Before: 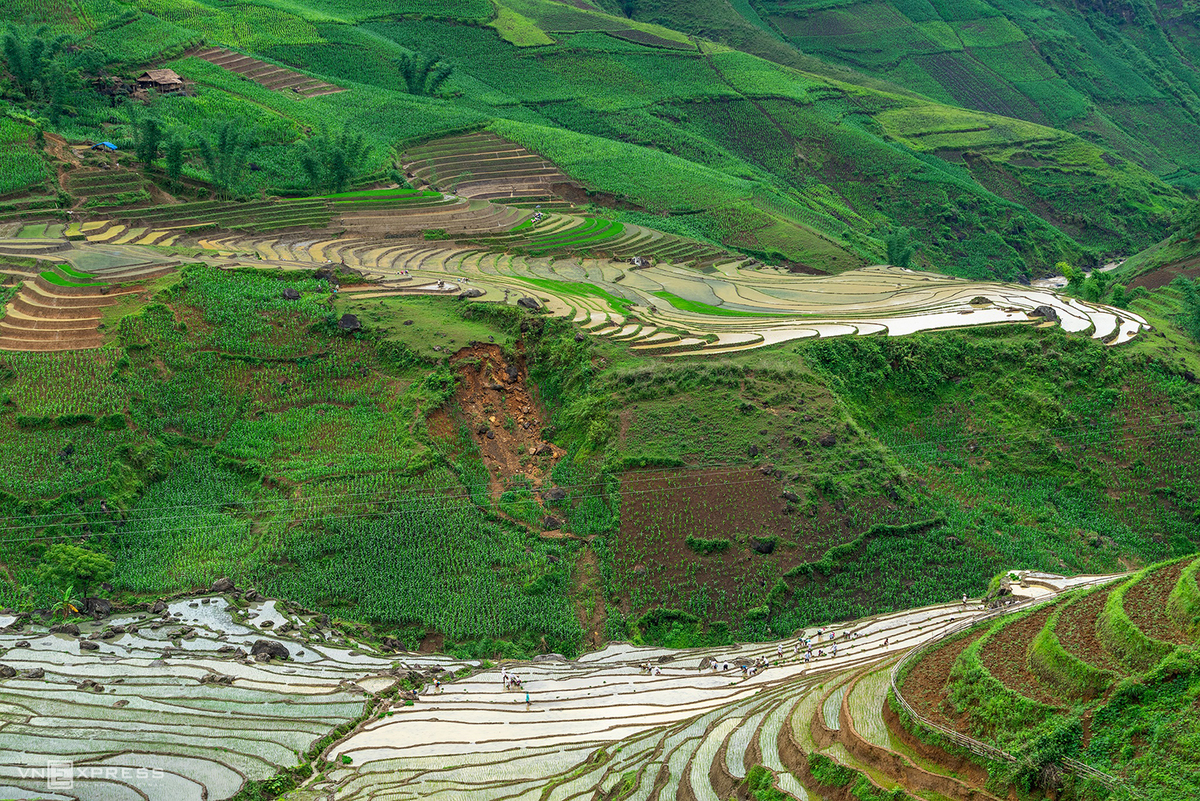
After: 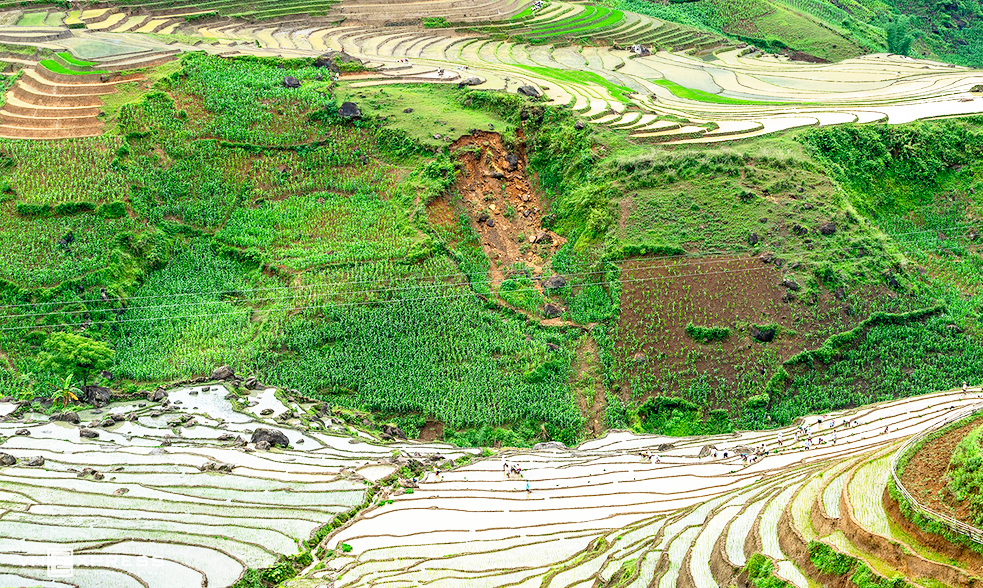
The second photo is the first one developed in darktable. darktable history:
base curve: curves: ch0 [(0, 0) (0.012, 0.01) (0.073, 0.168) (0.31, 0.711) (0.645, 0.957) (1, 1)], preserve colors none
contrast brightness saturation: saturation -0.046
crop: top 26.54%, right 18.018%
